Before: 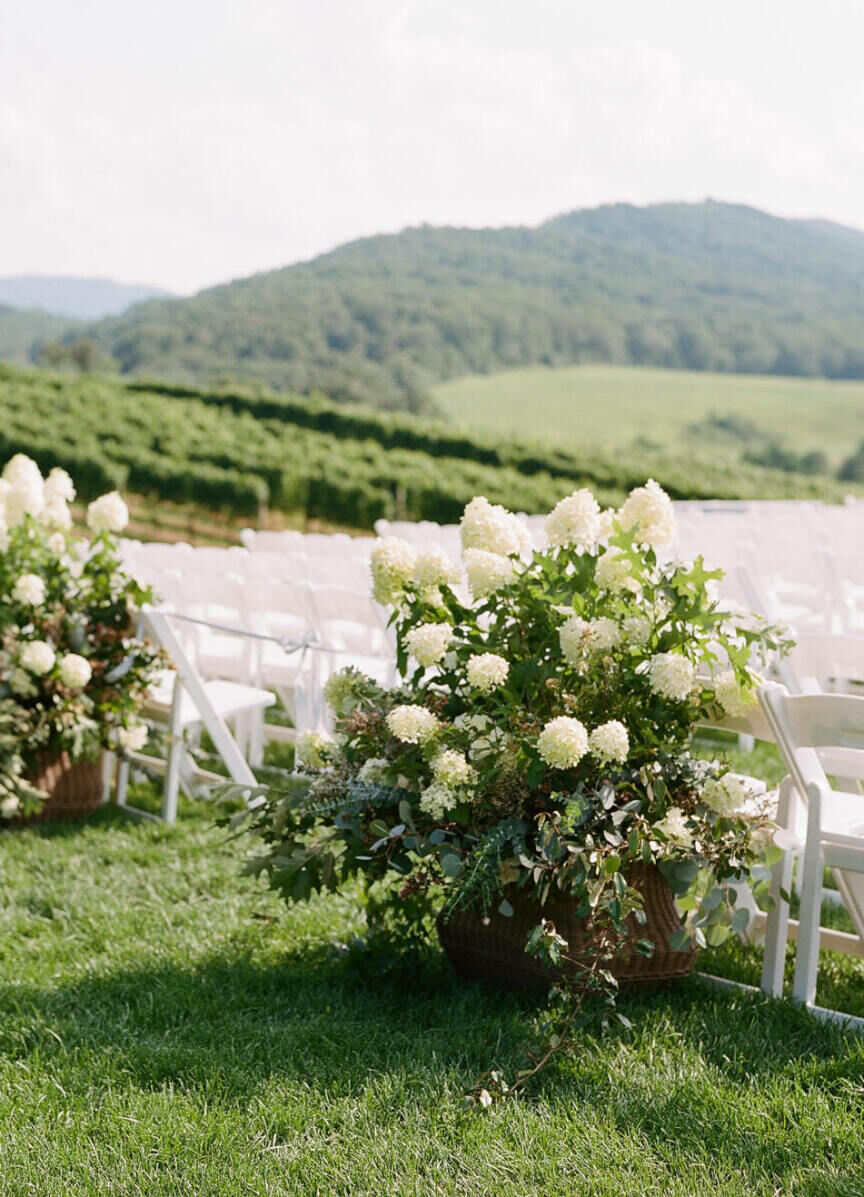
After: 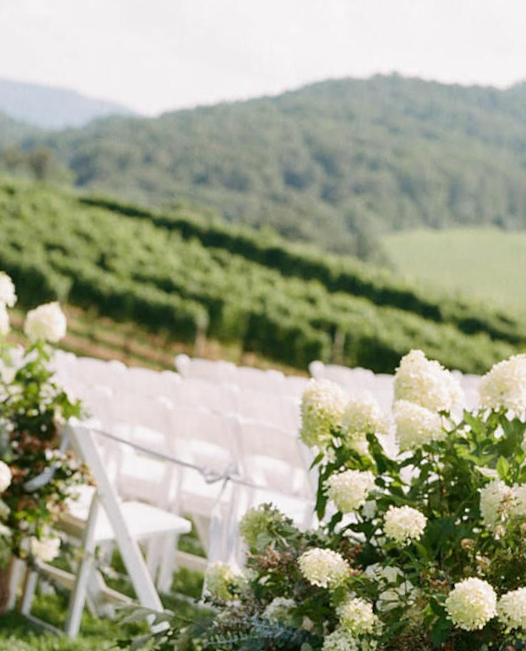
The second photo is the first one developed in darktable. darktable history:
crop and rotate: angle -6.71°, left 2.172%, top 7.072%, right 27.384%, bottom 30.109%
